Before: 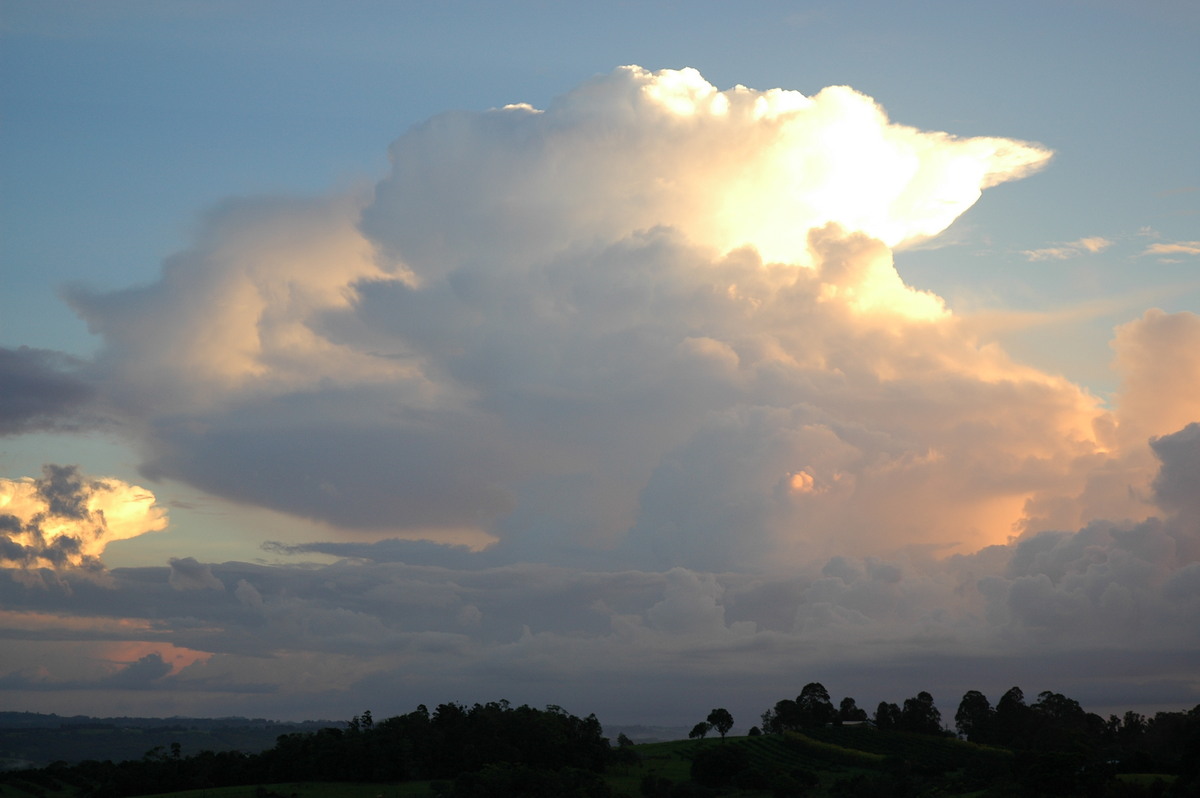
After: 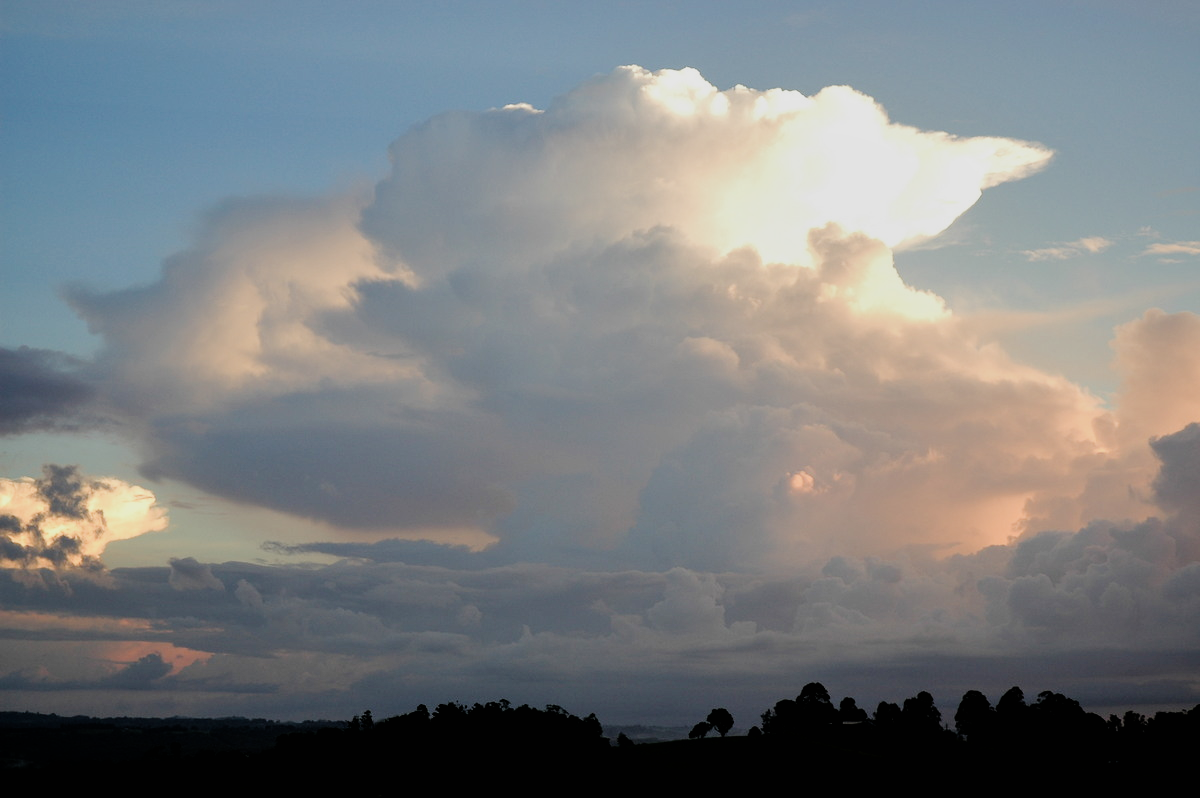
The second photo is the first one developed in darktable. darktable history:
color balance rgb: perceptual saturation grading › global saturation 20%, perceptual saturation grading › highlights -50.085%, perceptual saturation grading › shadows 30.314%, global vibrance 14.82%
shadows and highlights: shadows 33.43, highlights -47.47, compress 49.8%, highlights color adjustment 46.35%, soften with gaussian
filmic rgb: black relative exposure -5.01 EV, white relative exposure 3.55 EV, threshold 2.99 EV, hardness 3.19, contrast 1.3, highlights saturation mix -49.61%, enable highlight reconstruction true
